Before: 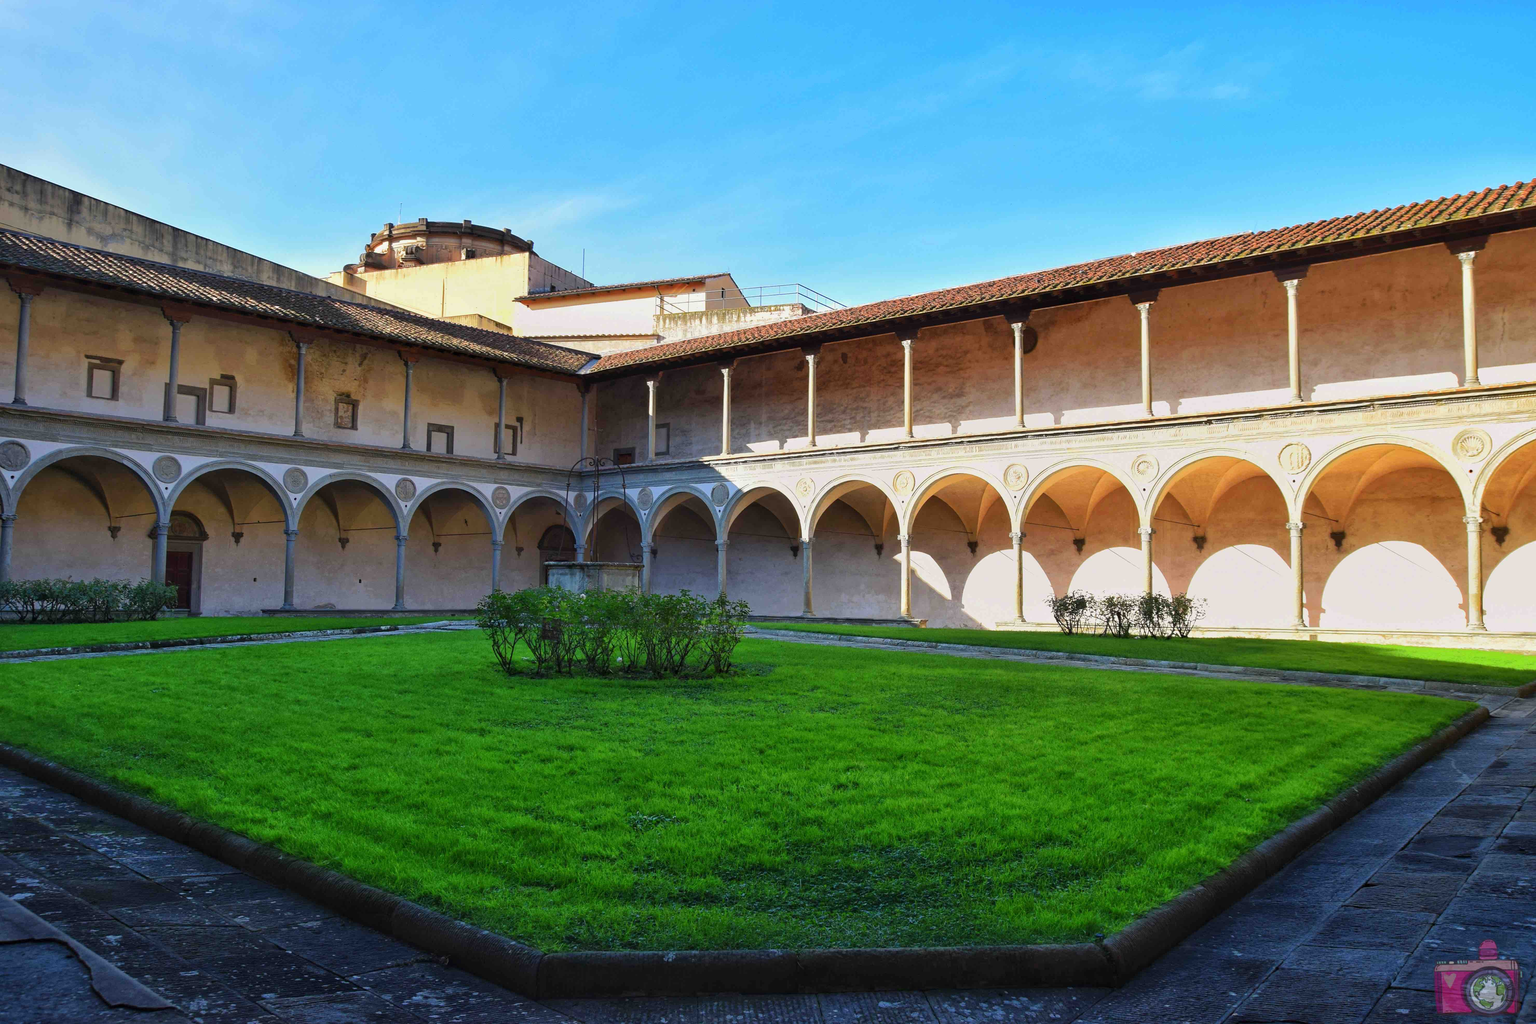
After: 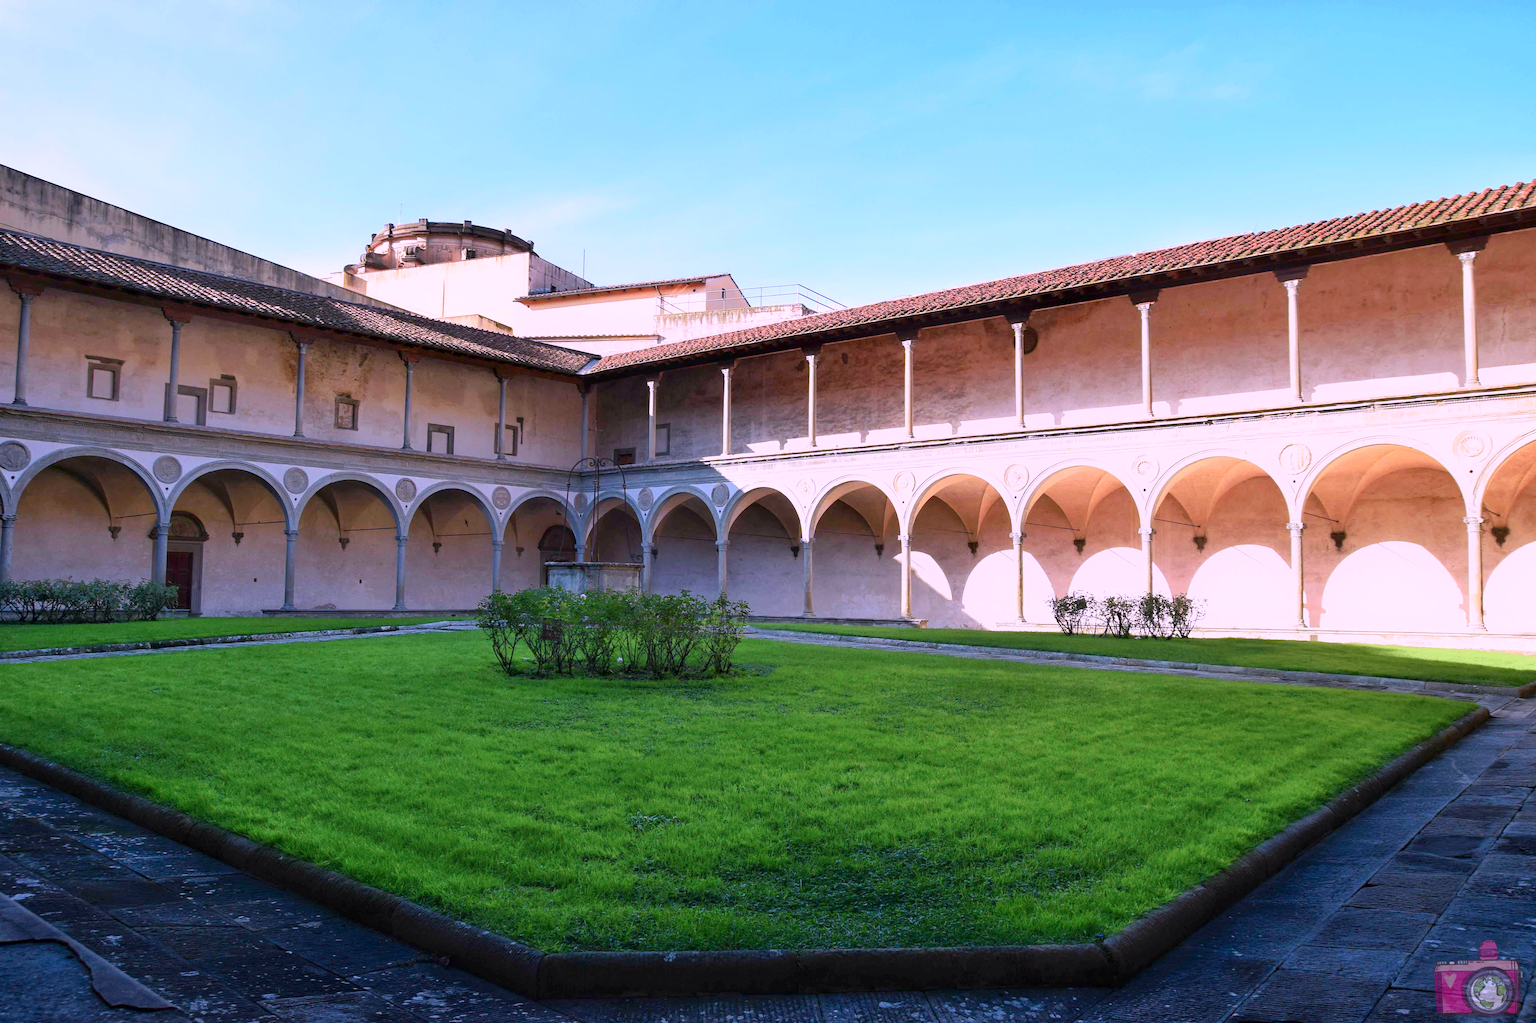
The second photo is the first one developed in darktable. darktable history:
color correction: highlights a* 15.46, highlights b* -20.56
shadows and highlights: shadows -62.32, white point adjustment -5.22, highlights 61.59
